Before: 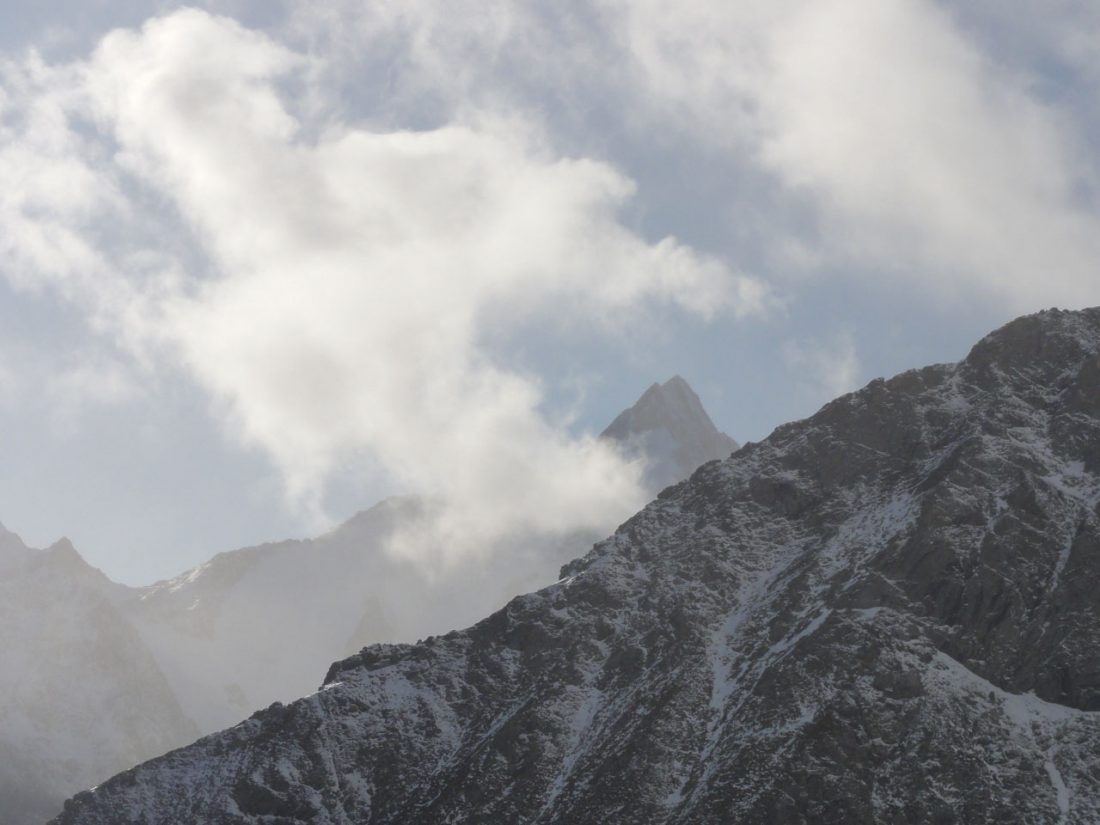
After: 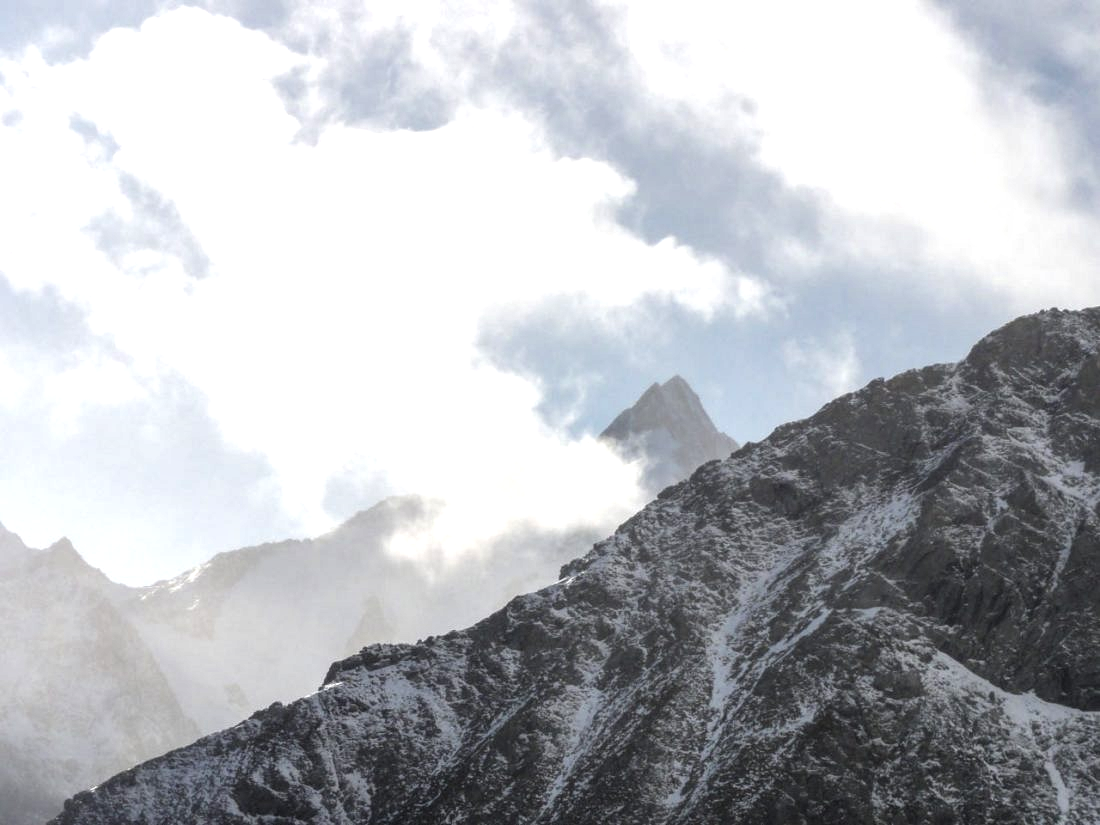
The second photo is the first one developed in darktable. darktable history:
tone equalizer: -8 EV -0.724 EV, -7 EV -0.685 EV, -6 EV -0.602 EV, -5 EV -0.412 EV, -3 EV 0.392 EV, -2 EV 0.6 EV, -1 EV 0.692 EV, +0 EV 0.749 EV
local contrast: detail 160%
